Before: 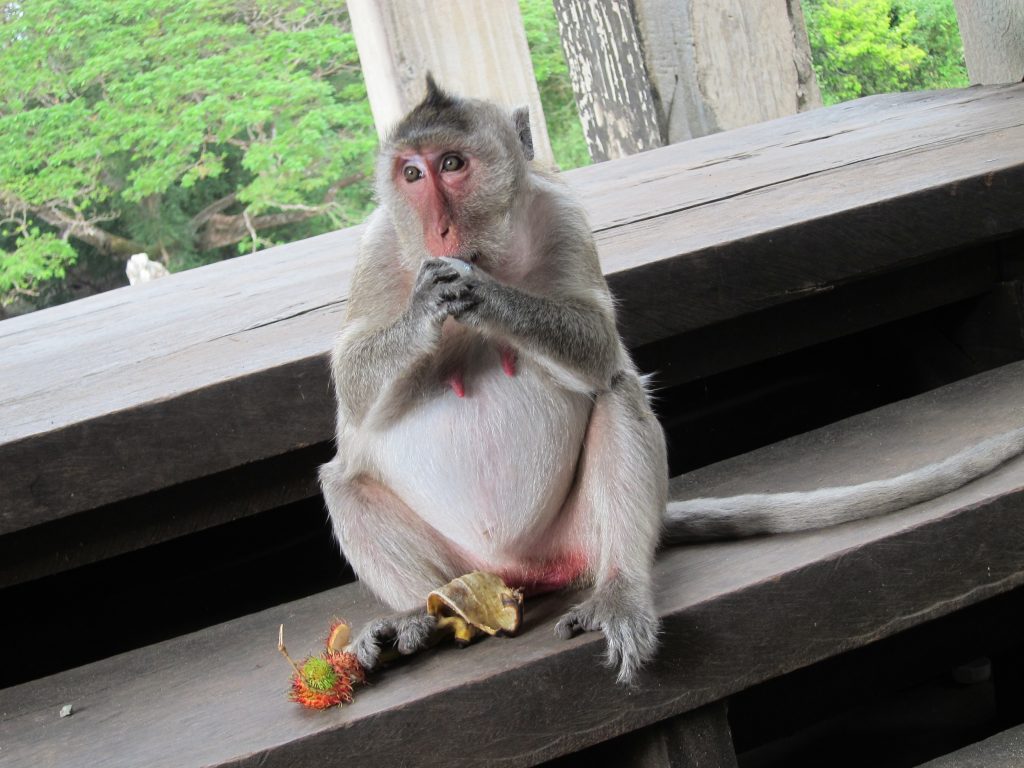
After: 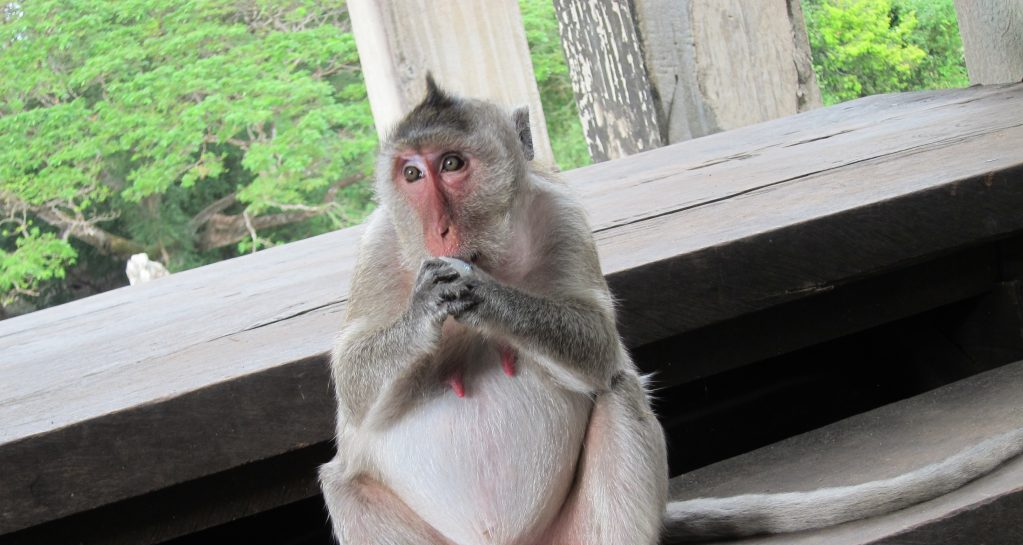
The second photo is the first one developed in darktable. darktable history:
crop: right 0%, bottom 28.917%
